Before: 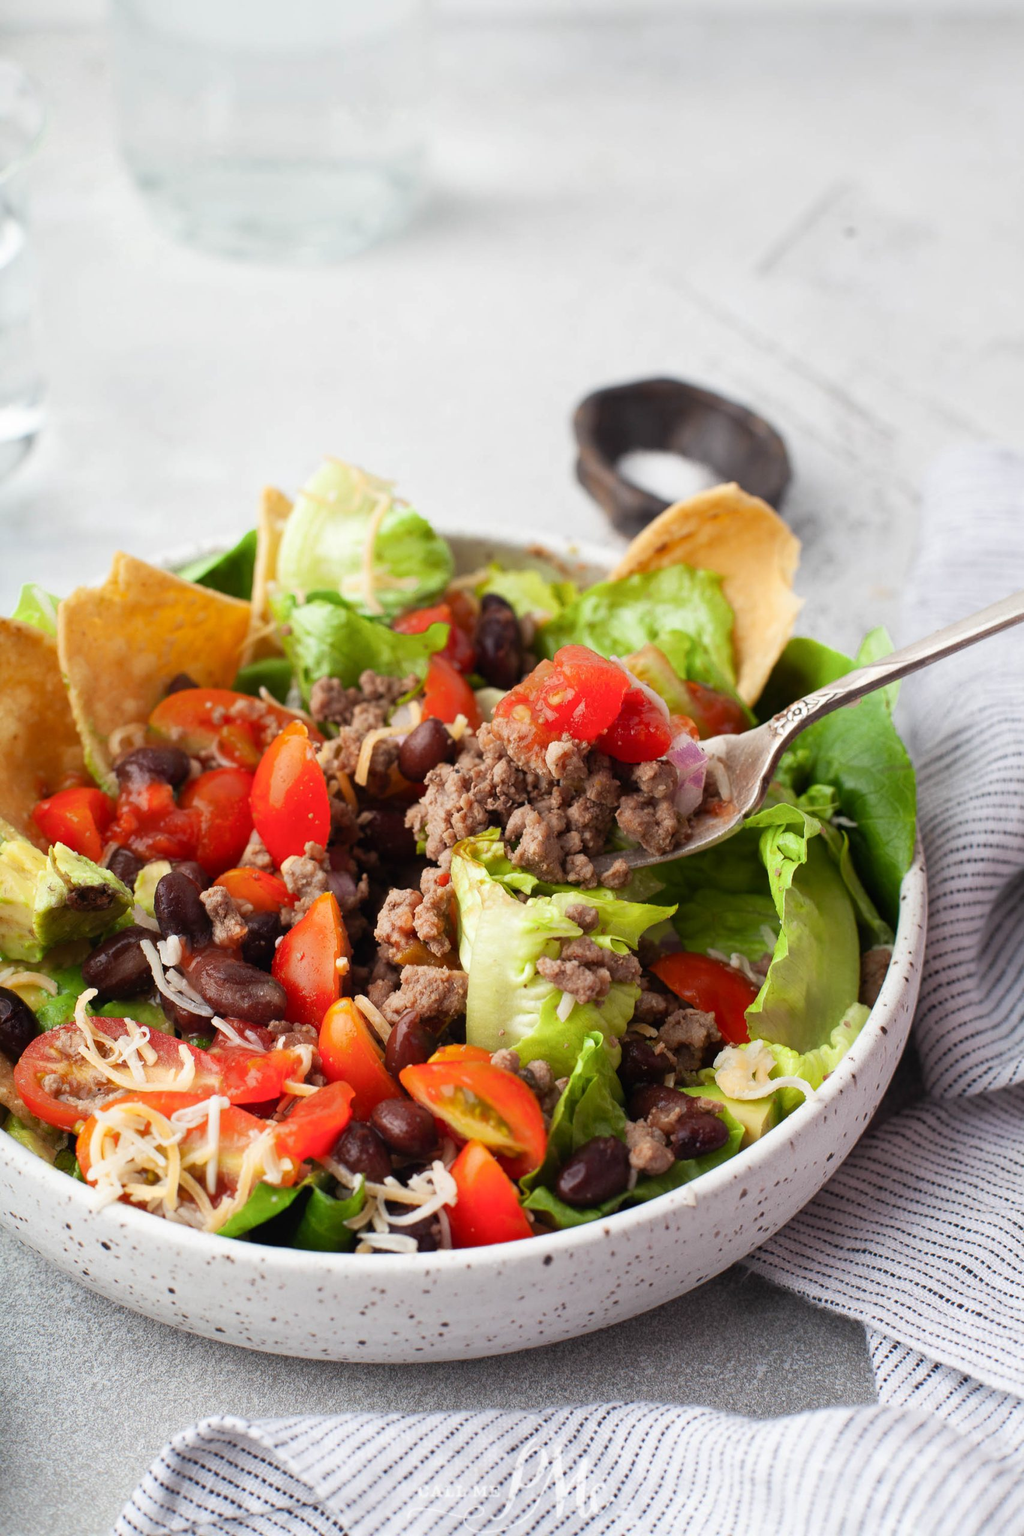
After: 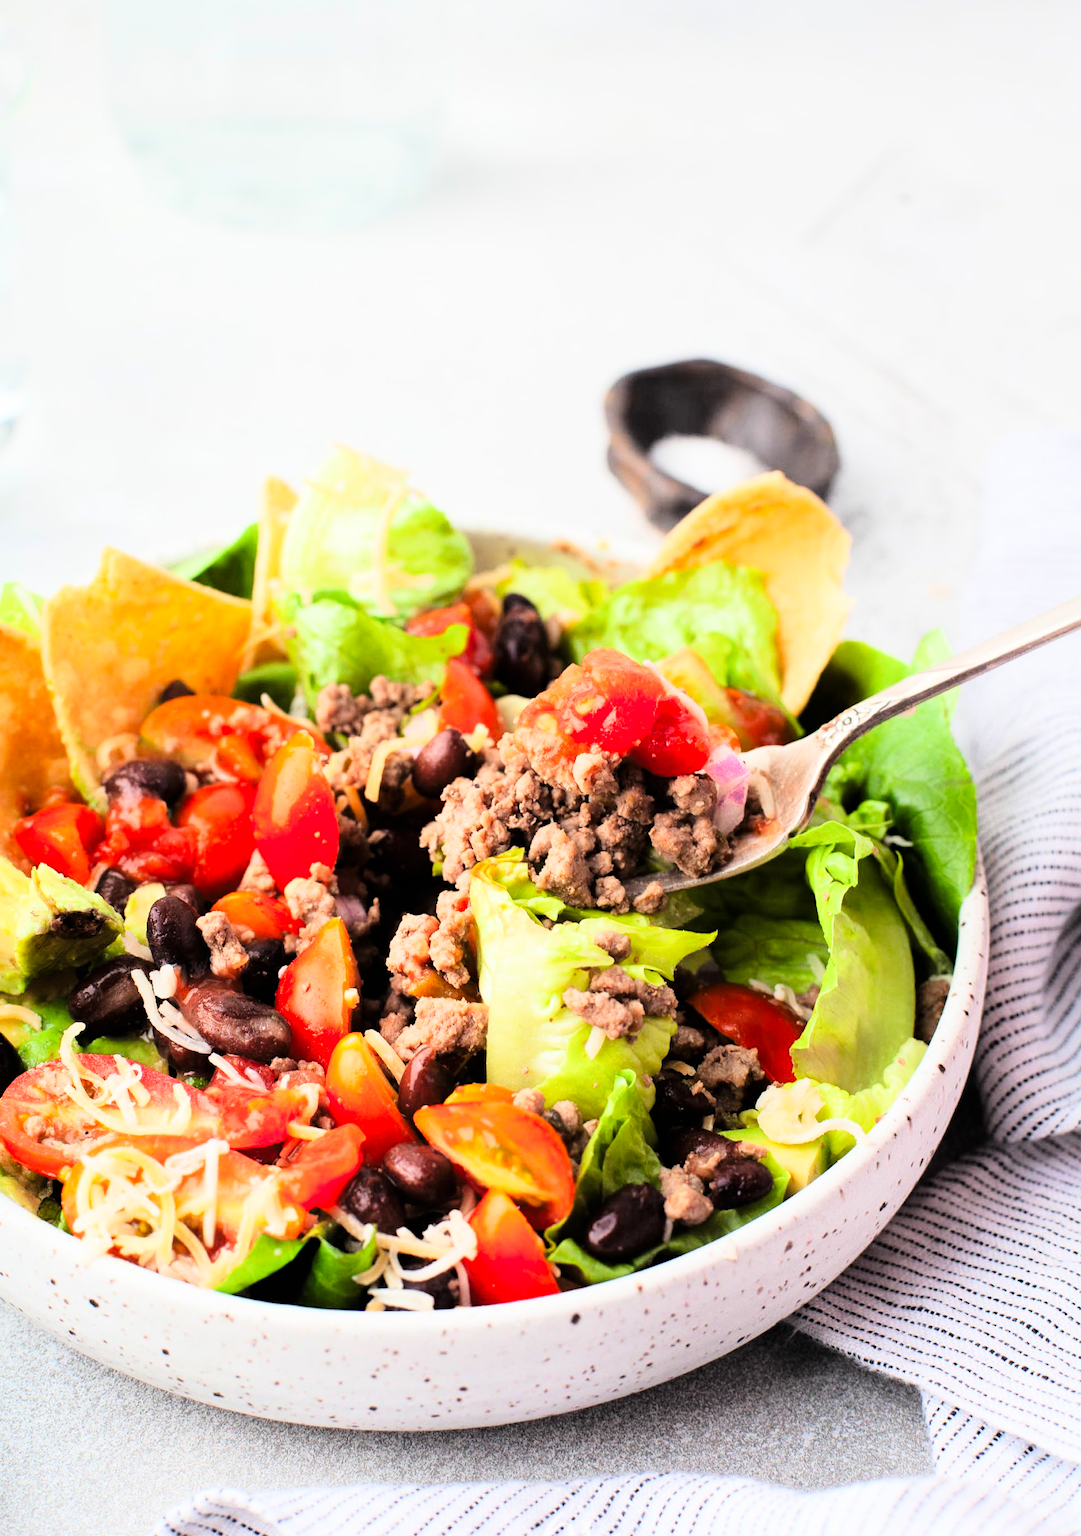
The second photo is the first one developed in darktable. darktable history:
crop: left 1.964%, top 3.251%, right 1.122%, bottom 4.933%
tone curve: curves: ch0 [(0, 0) (0.004, 0) (0.133, 0.071) (0.325, 0.456) (0.832, 0.957) (1, 1)], color space Lab, linked channels, preserve colors none
